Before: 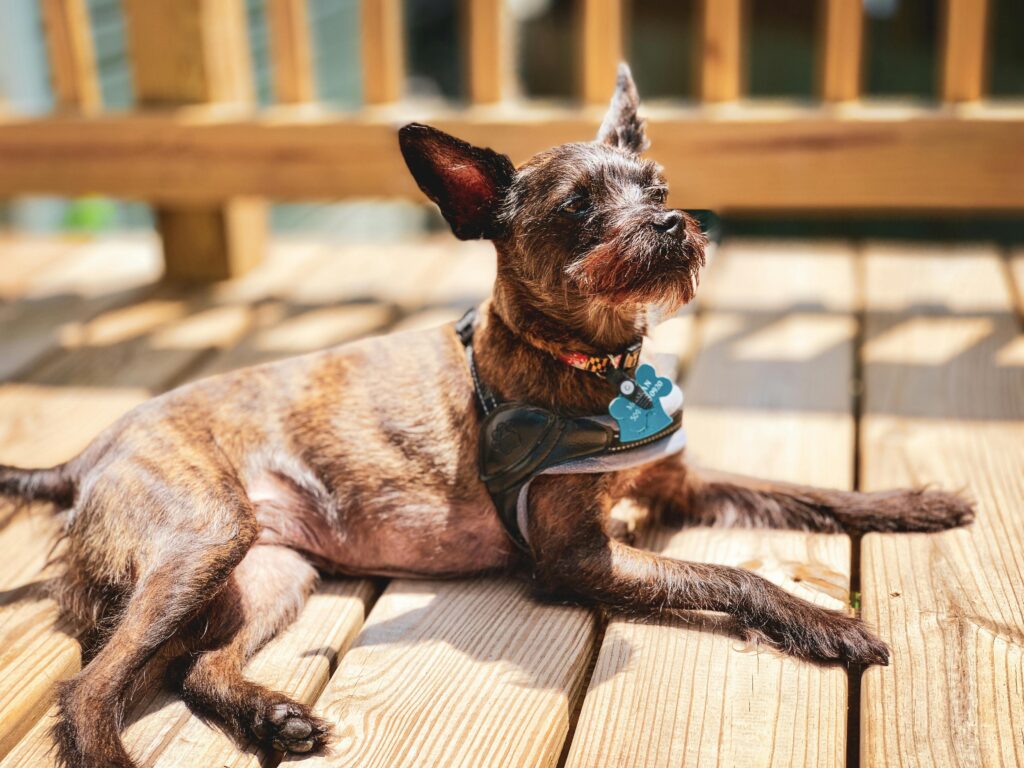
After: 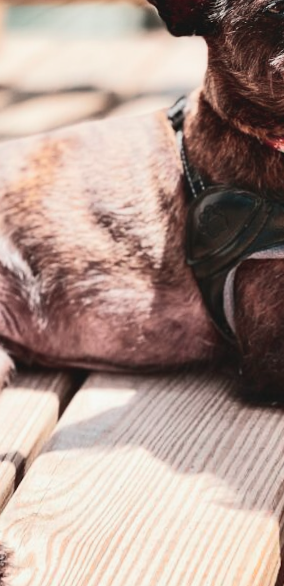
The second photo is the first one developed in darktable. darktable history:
crop and rotate: left 21.77%, top 18.528%, right 44.676%, bottom 2.997%
rotate and perspective: rotation 0.72°, lens shift (vertical) -0.352, lens shift (horizontal) -0.051, crop left 0.152, crop right 0.859, crop top 0.019, crop bottom 0.964
tone curve: curves: ch0 [(0, 0.023) (0.217, 0.19) (0.754, 0.801) (1, 0.977)]; ch1 [(0, 0) (0.392, 0.398) (0.5, 0.5) (0.521, 0.528) (0.56, 0.577) (1, 1)]; ch2 [(0, 0) (0.5, 0.5) (0.579, 0.561) (0.65, 0.657) (1, 1)], color space Lab, independent channels, preserve colors none
contrast brightness saturation: contrast 0.1, saturation -0.3
